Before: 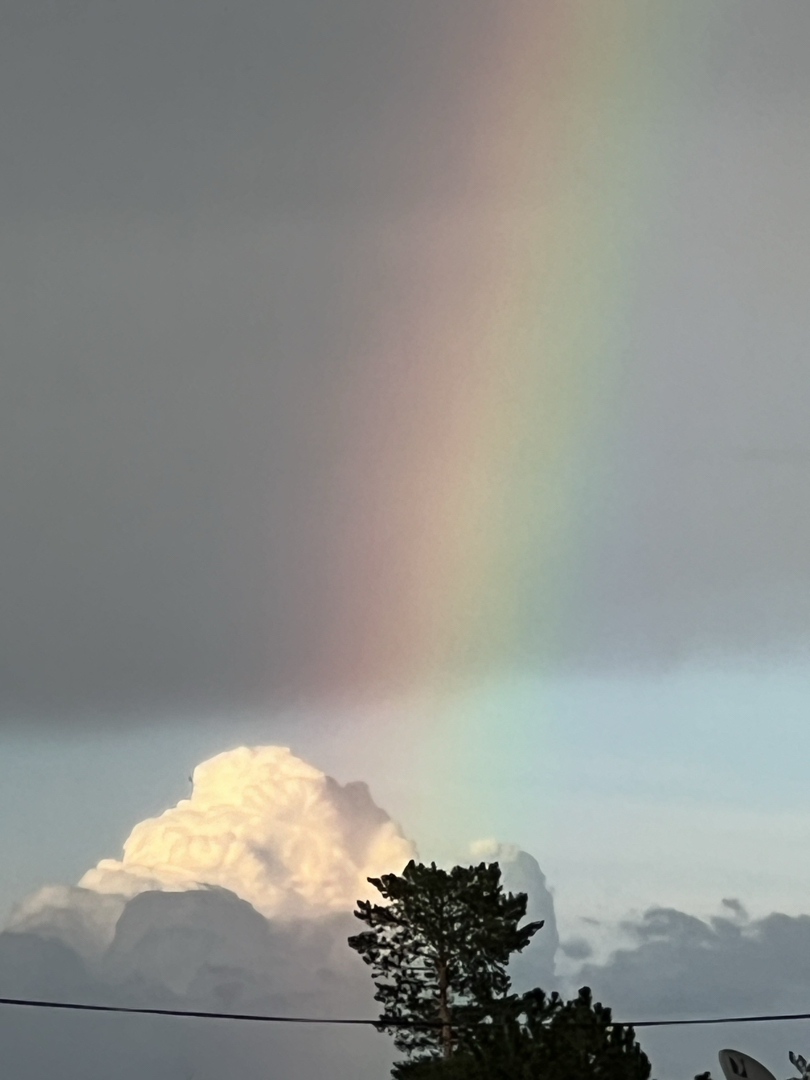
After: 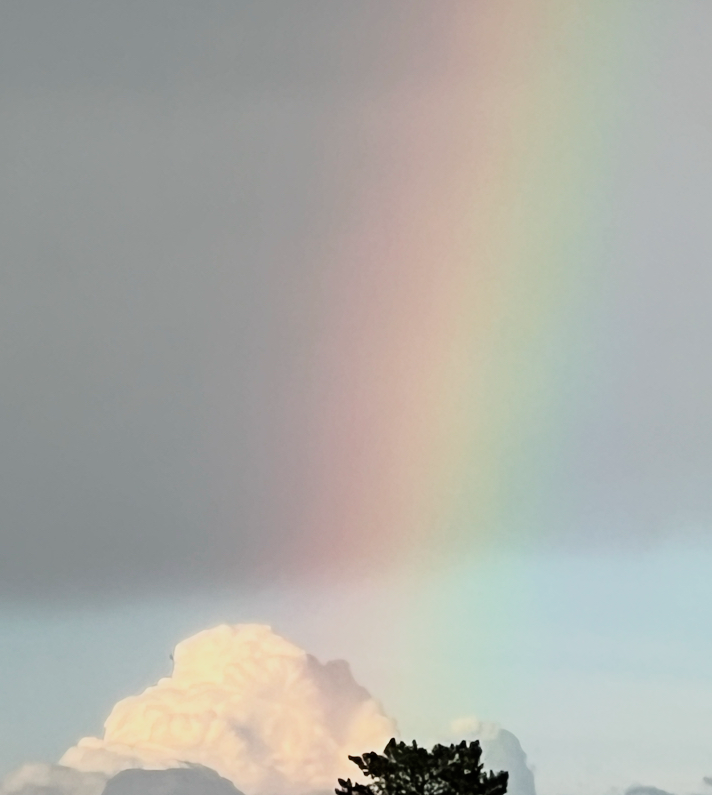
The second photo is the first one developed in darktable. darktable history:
crop and rotate: left 2.425%, top 11.305%, right 9.6%, bottom 15.08%
filmic rgb: black relative exposure -7.65 EV, white relative exposure 4.56 EV, hardness 3.61
exposure: black level correction 0, exposure 0.7 EV, compensate exposure bias true, compensate highlight preservation false
